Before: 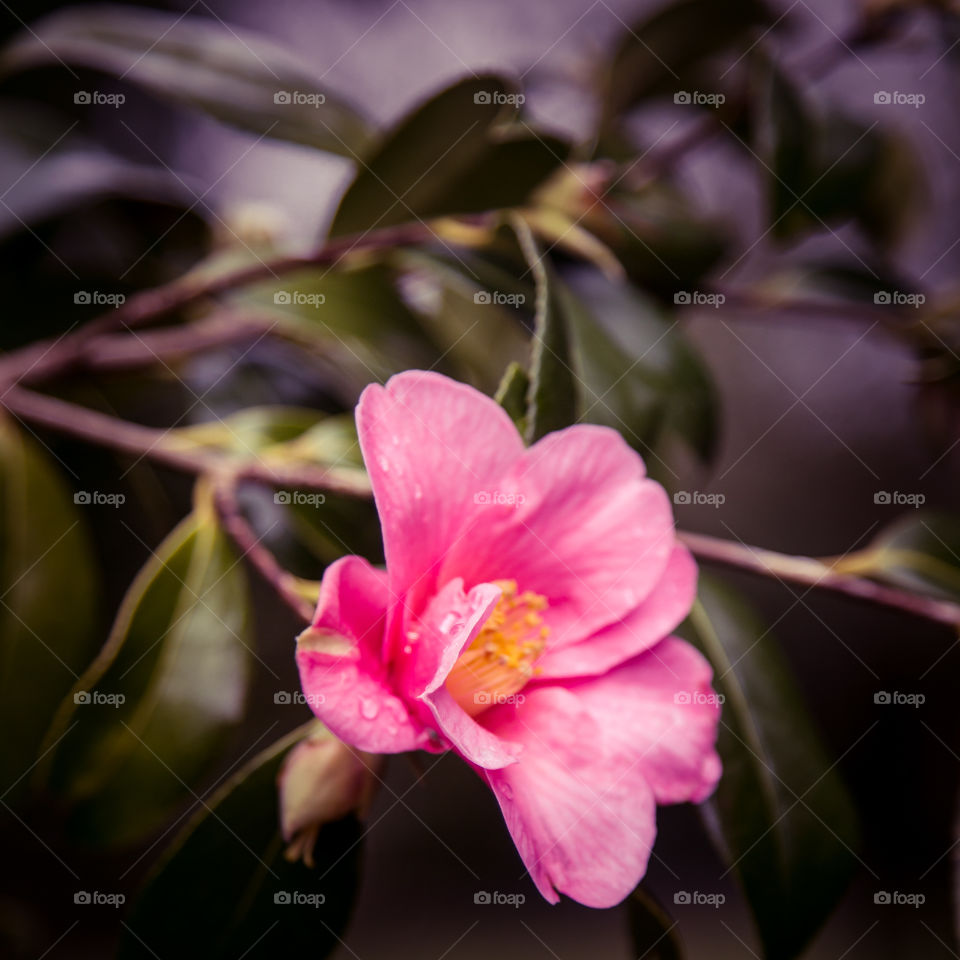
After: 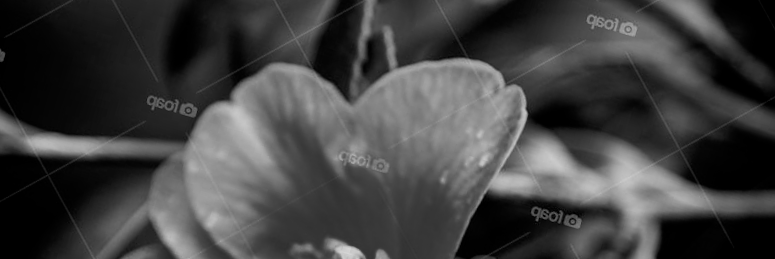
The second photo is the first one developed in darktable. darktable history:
monochrome: a -11.7, b 1.62, size 0.5, highlights 0.38
crop and rotate: angle 16.12°, top 30.835%, bottom 35.653%
color balance rgb: shadows lift › luminance -41.13%, shadows lift › chroma 14.13%, shadows lift › hue 260°, power › luminance -3.76%, power › chroma 0.56%, power › hue 40.37°, highlights gain › luminance 16.81%, highlights gain › chroma 2.94%, highlights gain › hue 260°, global offset › luminance -0.29%, global offset › chroma 0.31%, global offset › hue 260°, perceptual saturation grading › global saturation 20%, perceptual saturation grading › highlights -13.92%, perceptual saturation grading › shadows 50%
